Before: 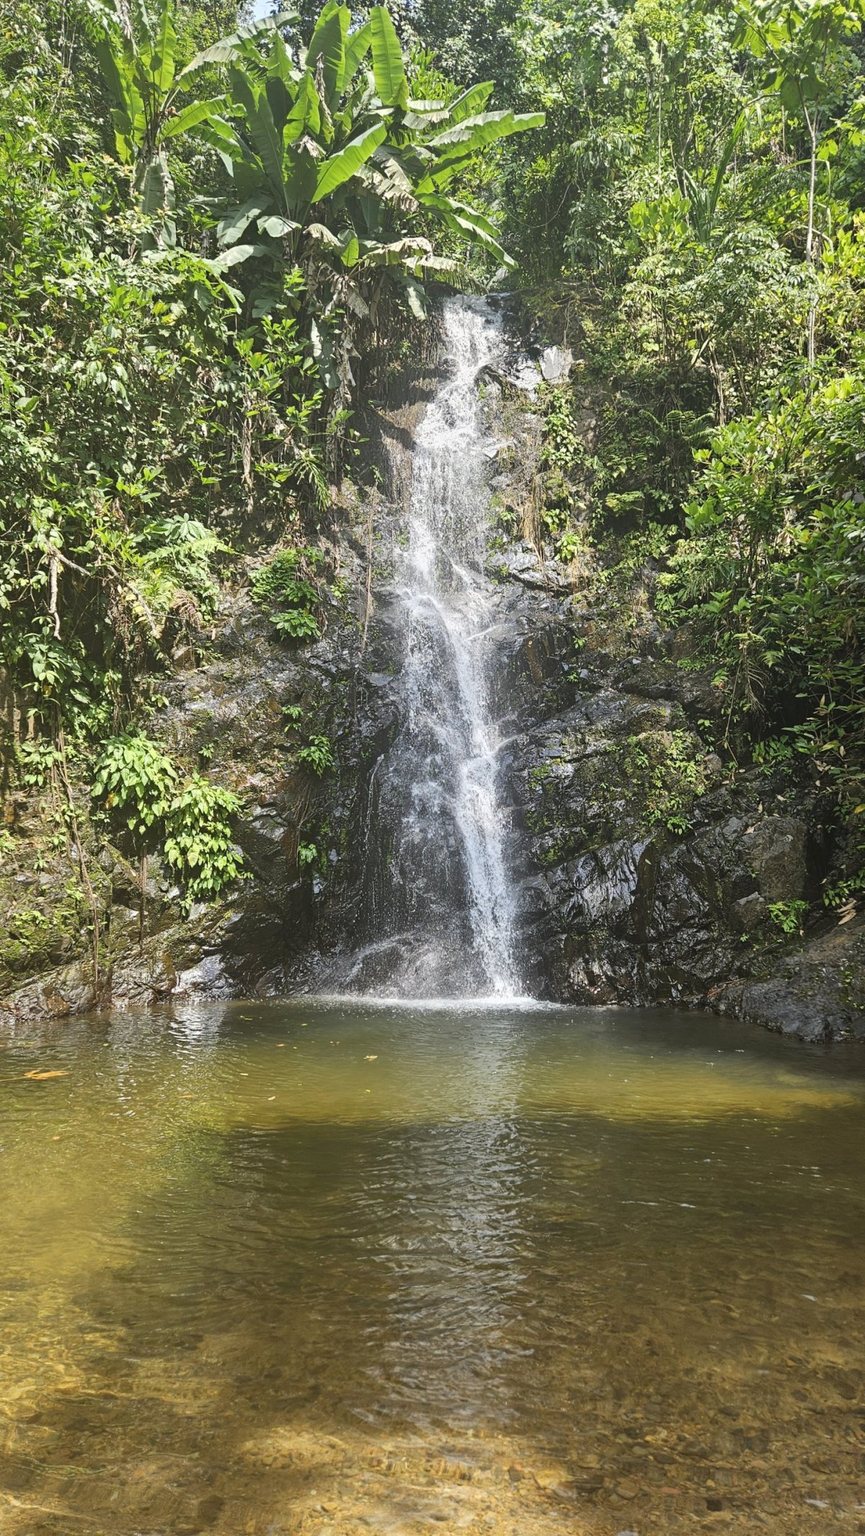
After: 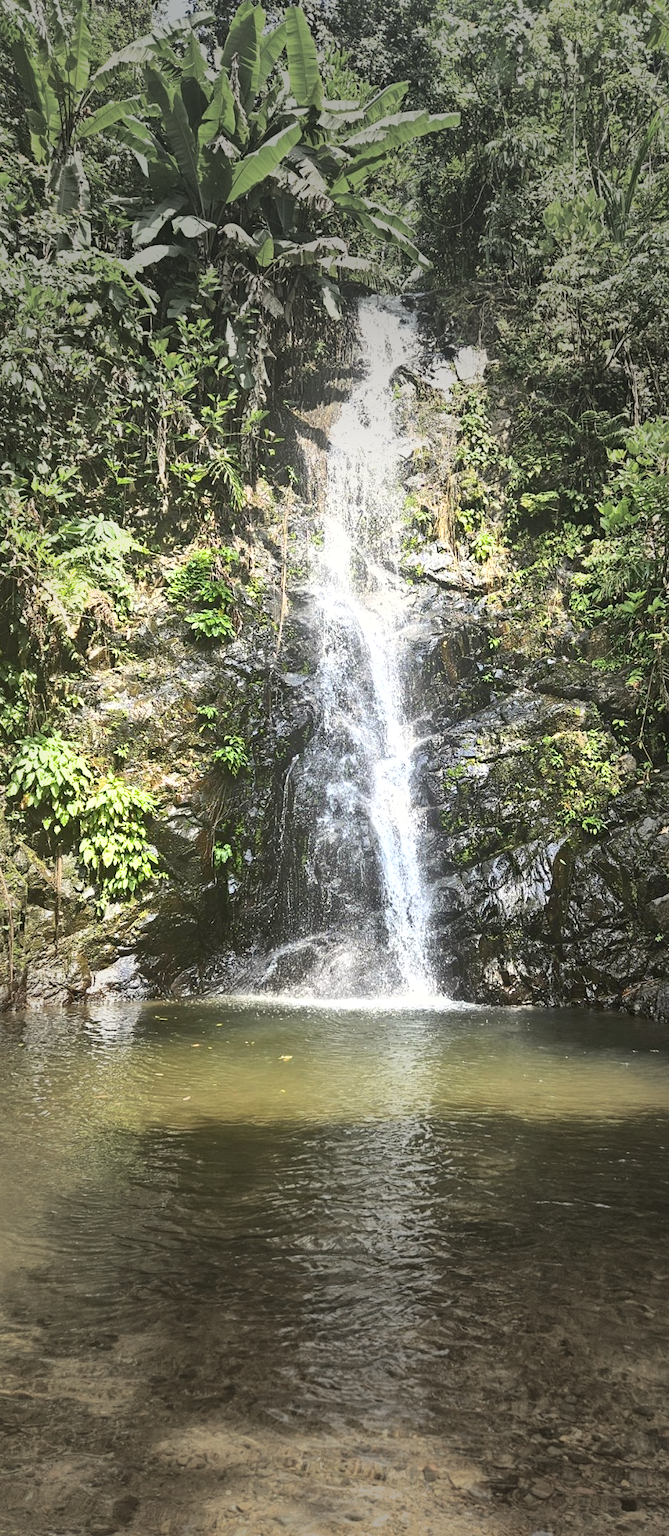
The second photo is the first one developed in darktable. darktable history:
shadows and highlights: on, module defaults
vignetting: fall-off start 31.28%, fall-off radius 34.64%, brightness -0.575
exposure: black level correction 0, exposure 0.7 EV, compensate exposure bias true, compensate highlight preservation false
contrast brightness saturation: contrast 0.28
color correction: highlights b* 3
crop: left 9.88%, right 12.664%
tone equalizer: -8 EV -0.55 EV
